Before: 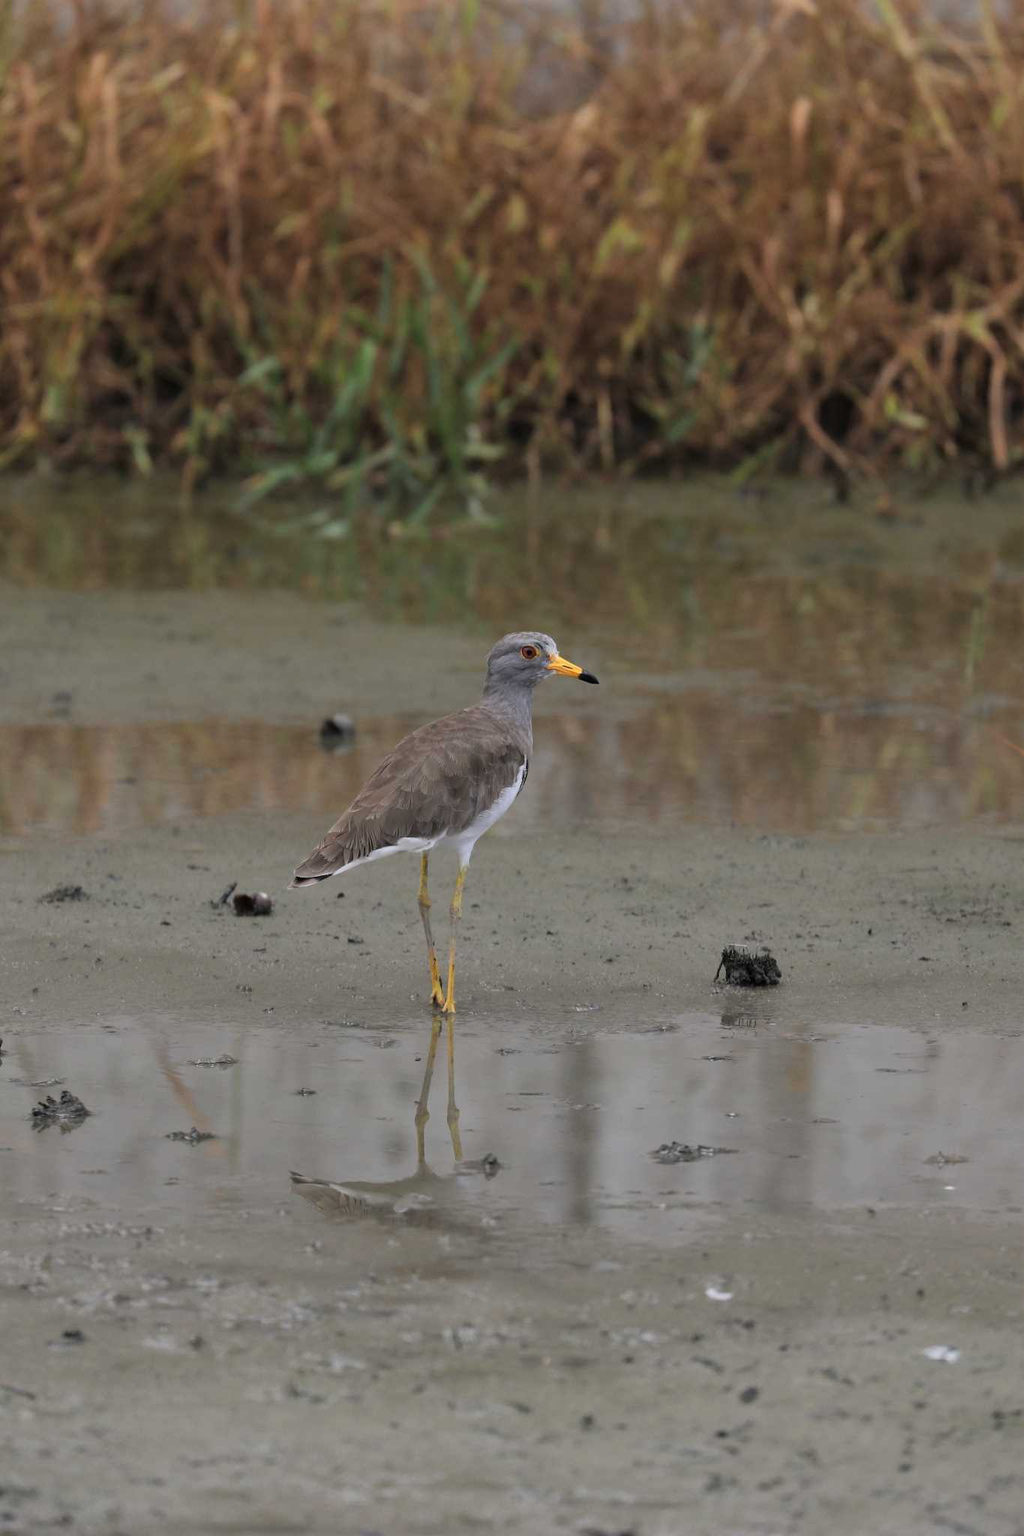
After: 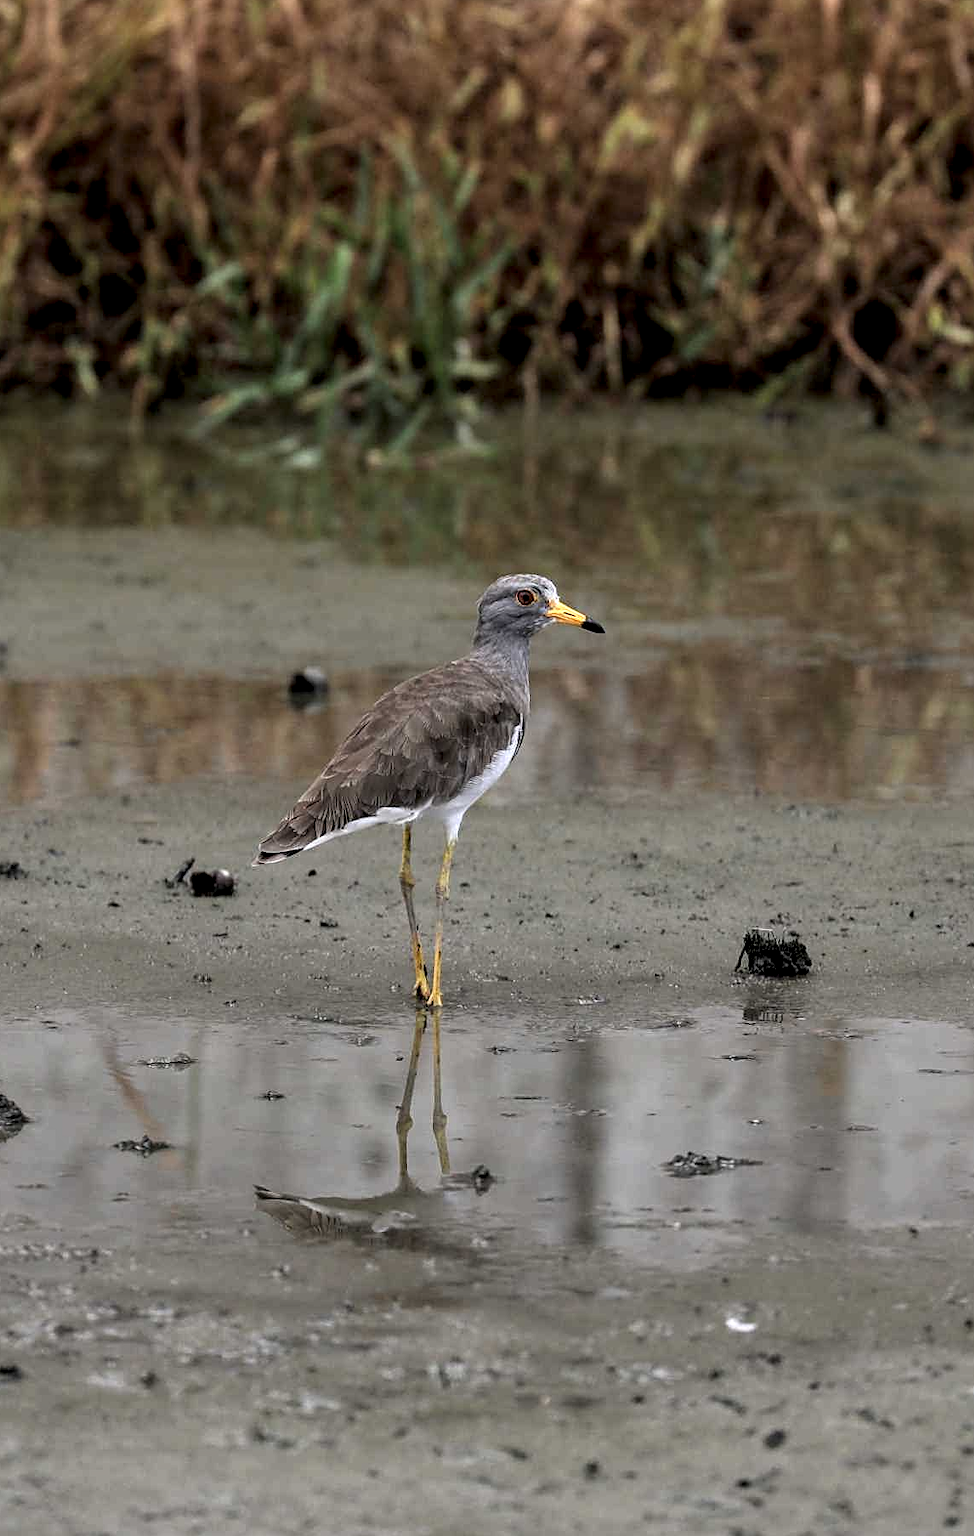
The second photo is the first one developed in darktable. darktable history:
crop: left 6.446%, top 8.188%, right 9.538%, bottom 3.548%
sharpen: on, module defaults
local contrast: highlights 19%, detail 186%
